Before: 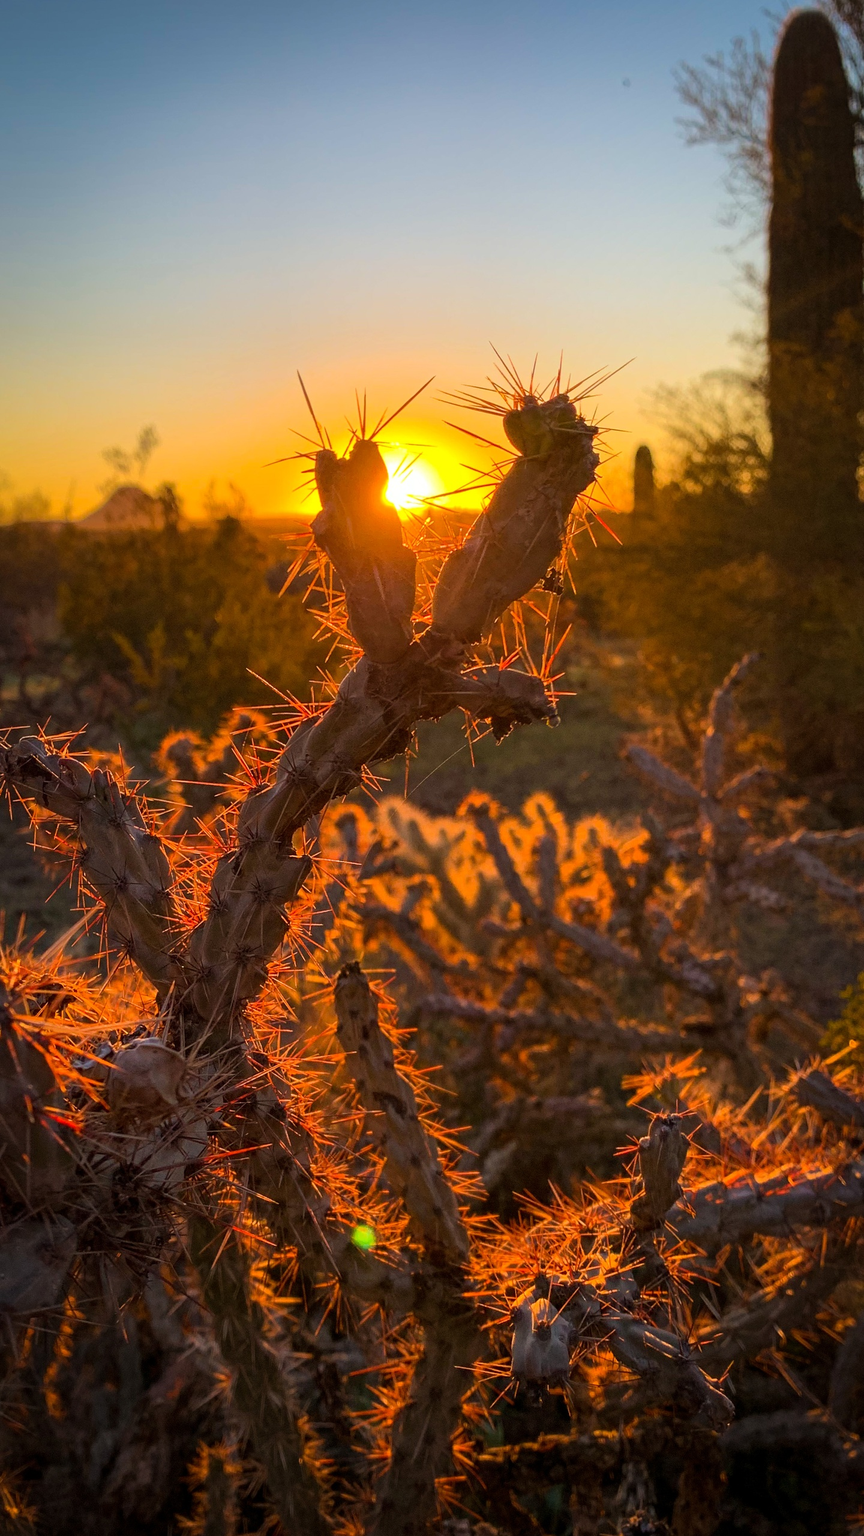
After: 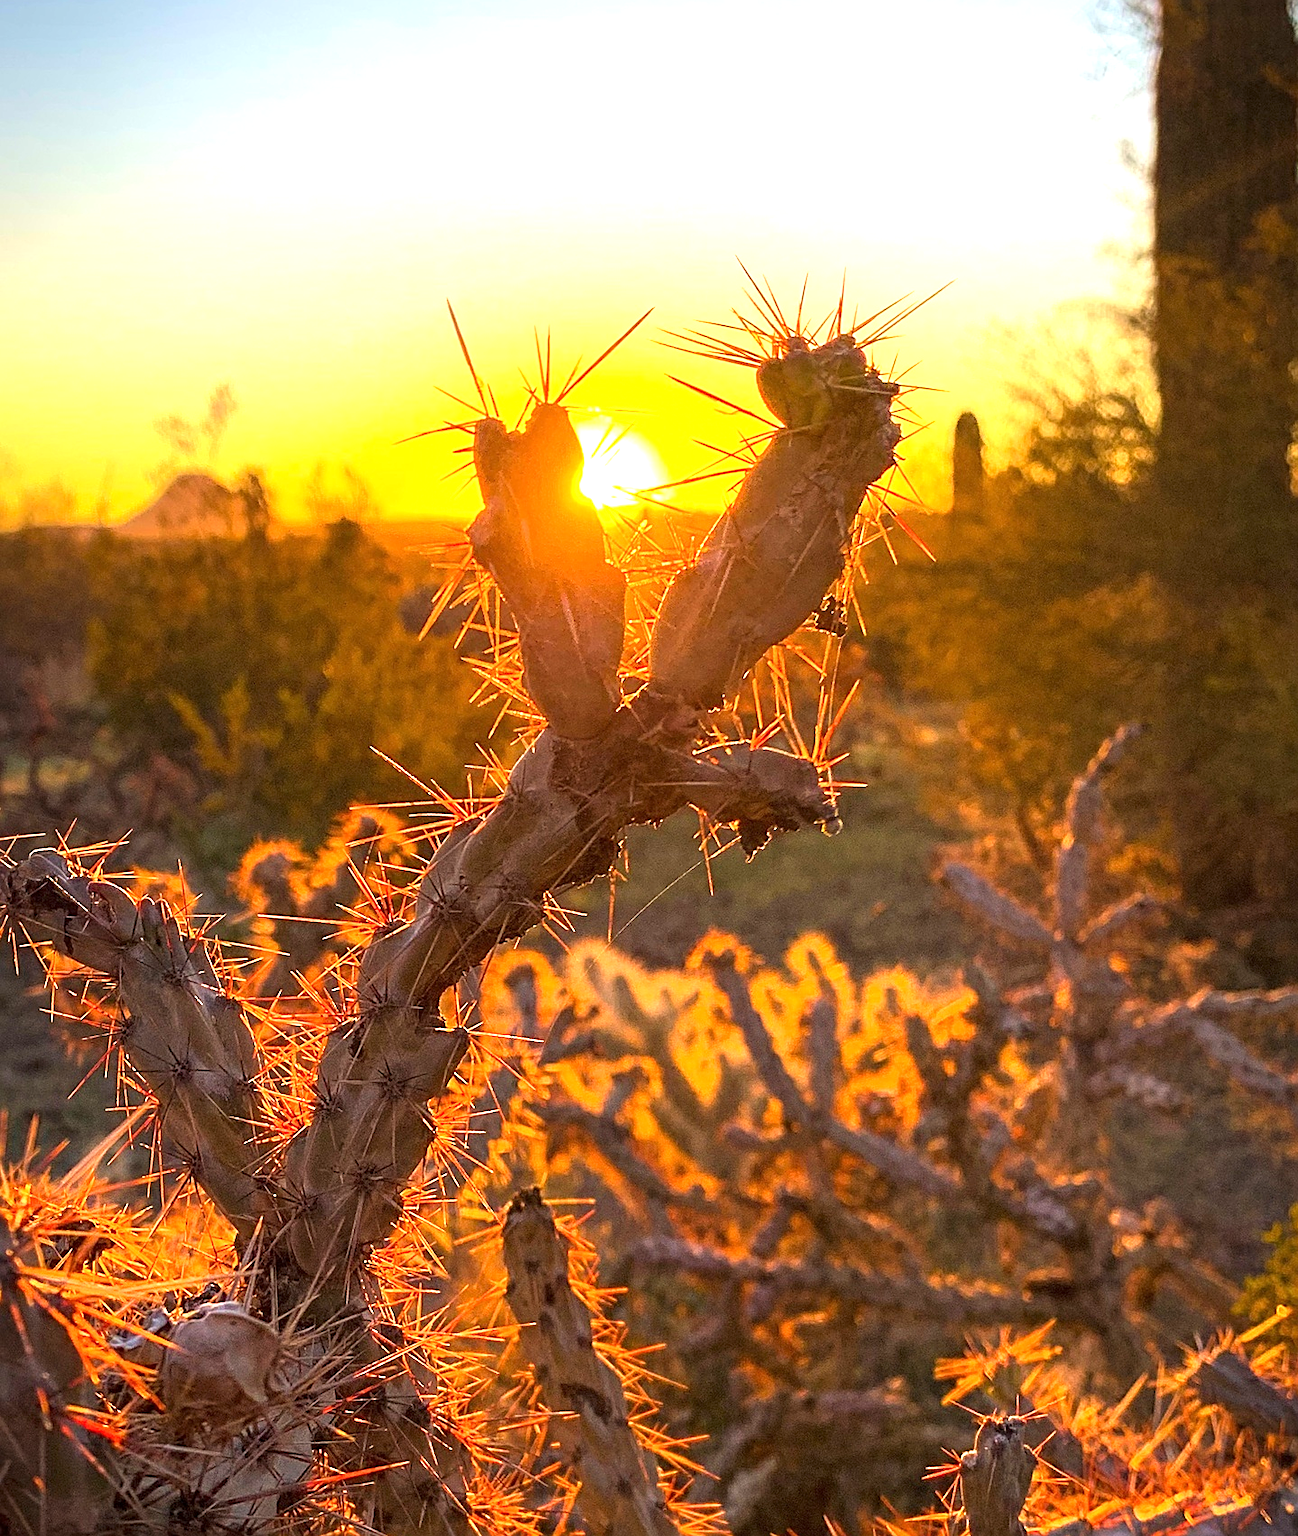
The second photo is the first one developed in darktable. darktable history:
sharpen: on, module defaults
crop: top 11.173%, bottom 22.28%
exposure: exposure 1.206 EV, compensate highlight preservation false
